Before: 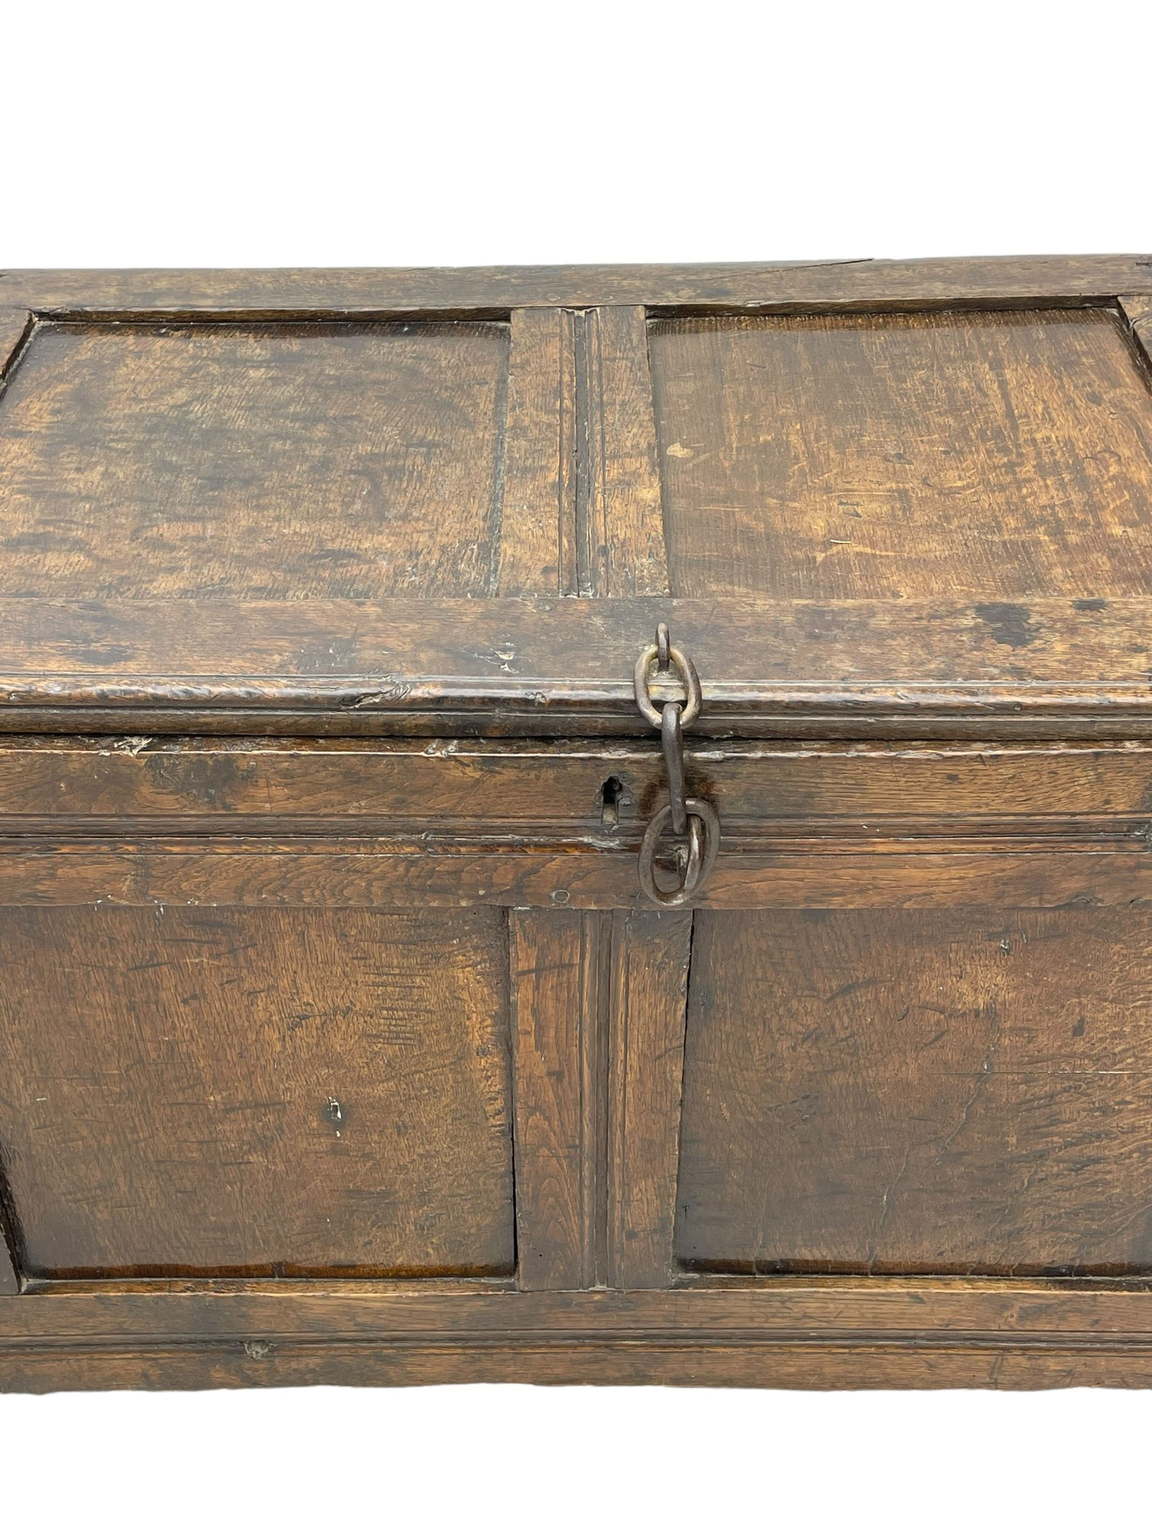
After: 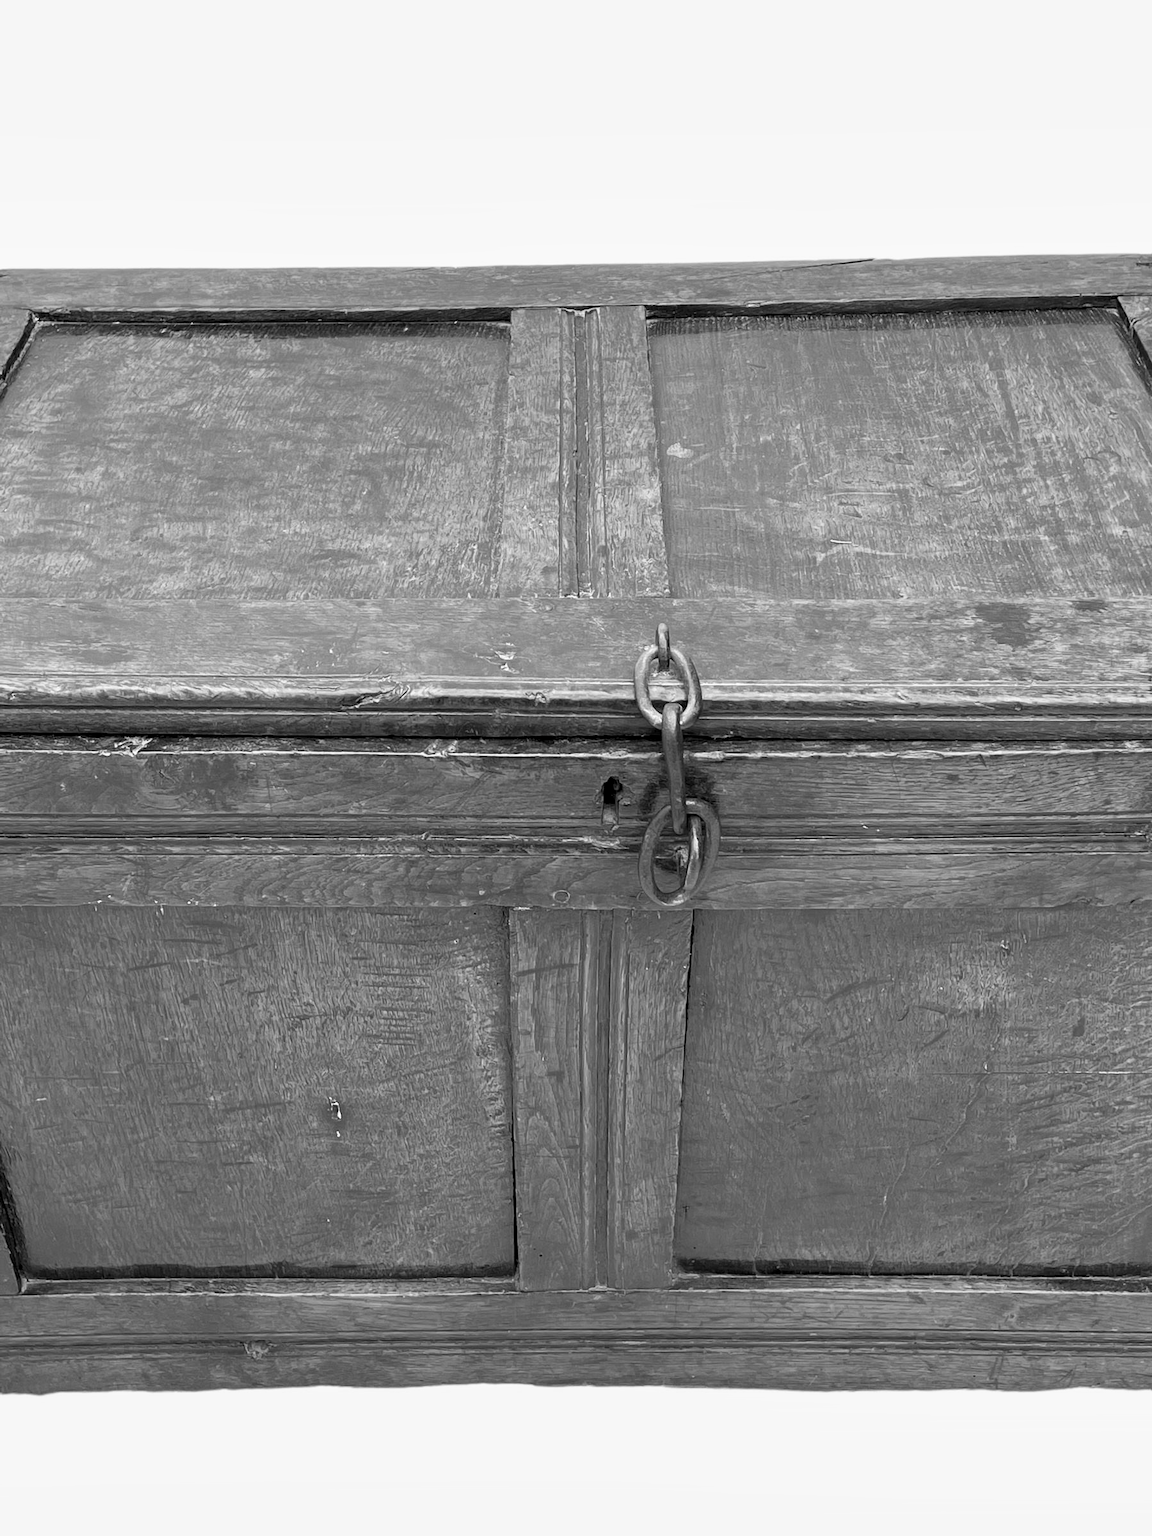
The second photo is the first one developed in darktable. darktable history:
contrast equalizer: octaves 7, y [[0.6 ×6], [0.55 ×6], [0 ×6], [0 ×6], [0 ×6]], mix 0.2
exposure: exposure -0.116 EV, compensate exposure bias true, compensate highlight preservation false
monochrome: on, module defaults
